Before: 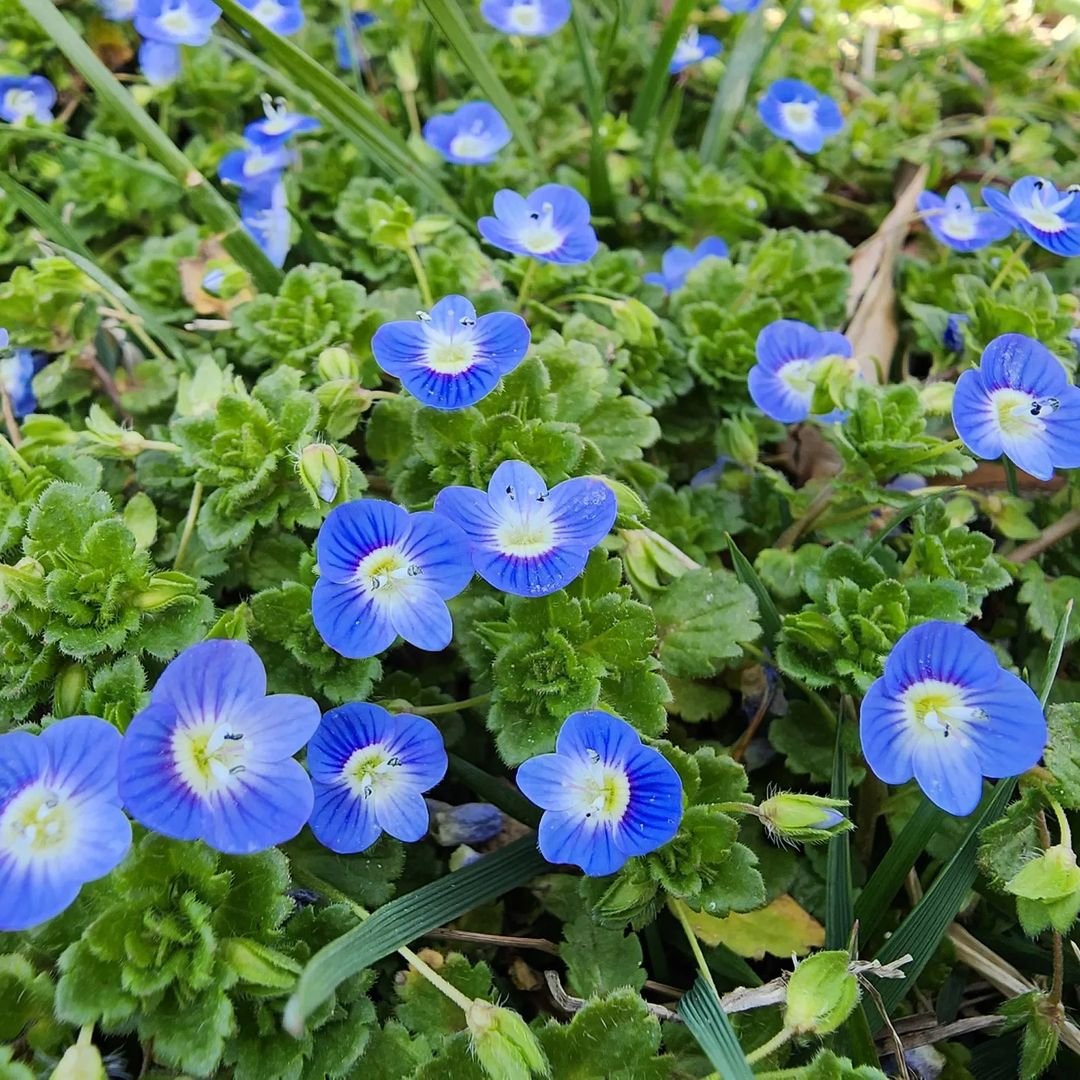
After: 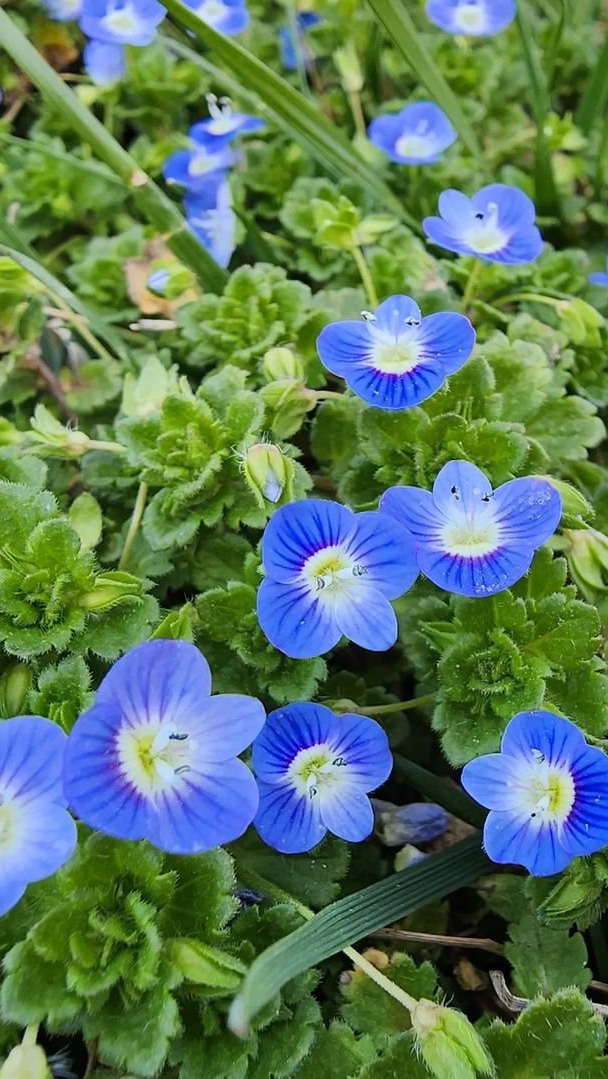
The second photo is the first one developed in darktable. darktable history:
crop: left 5.114%, right 38.589%
tone equalizer: on, module defaults
